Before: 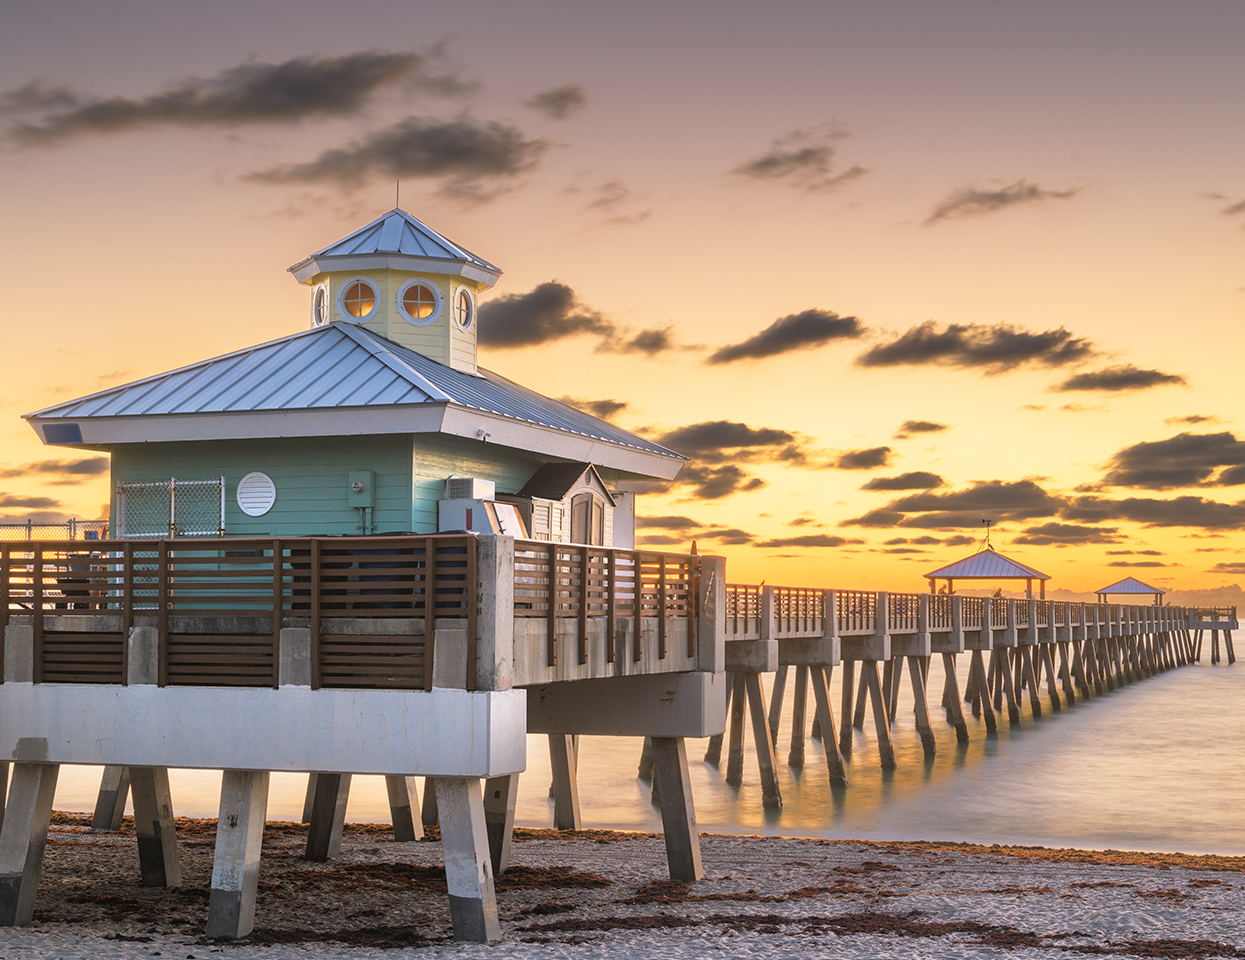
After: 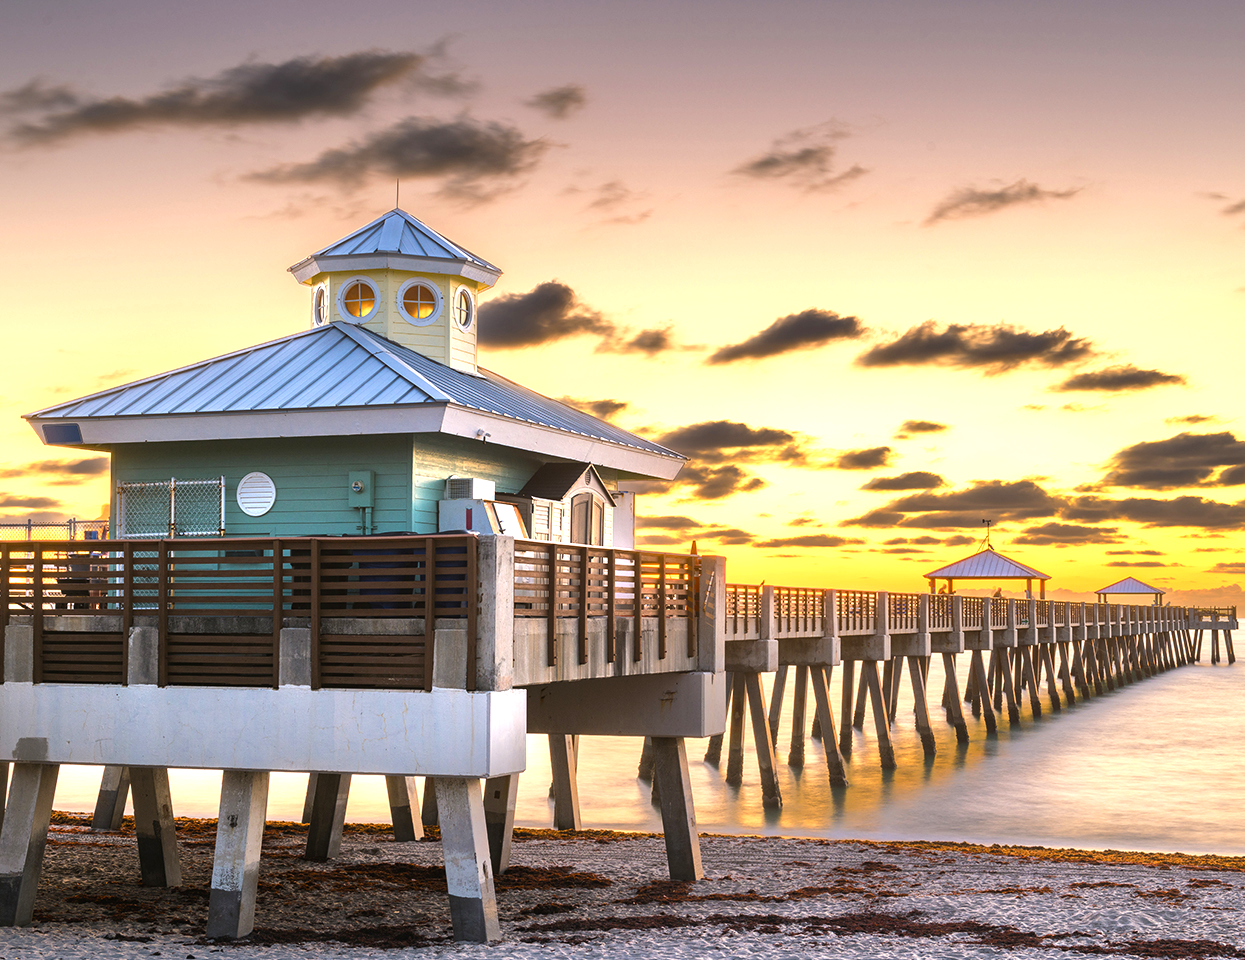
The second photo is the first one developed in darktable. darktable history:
color balance rgb: perceptual saturation grading › global saturation 20.642%, perceptual saturation grading › highlights -19.752%, perceptual saturation grading › shadows 29.437%, perceptual brilliance grading › highlights 19.21%, perceptual brilliance grading › mid-tones 20.716%, perceptual brilliance grading › shadows -19.713%
